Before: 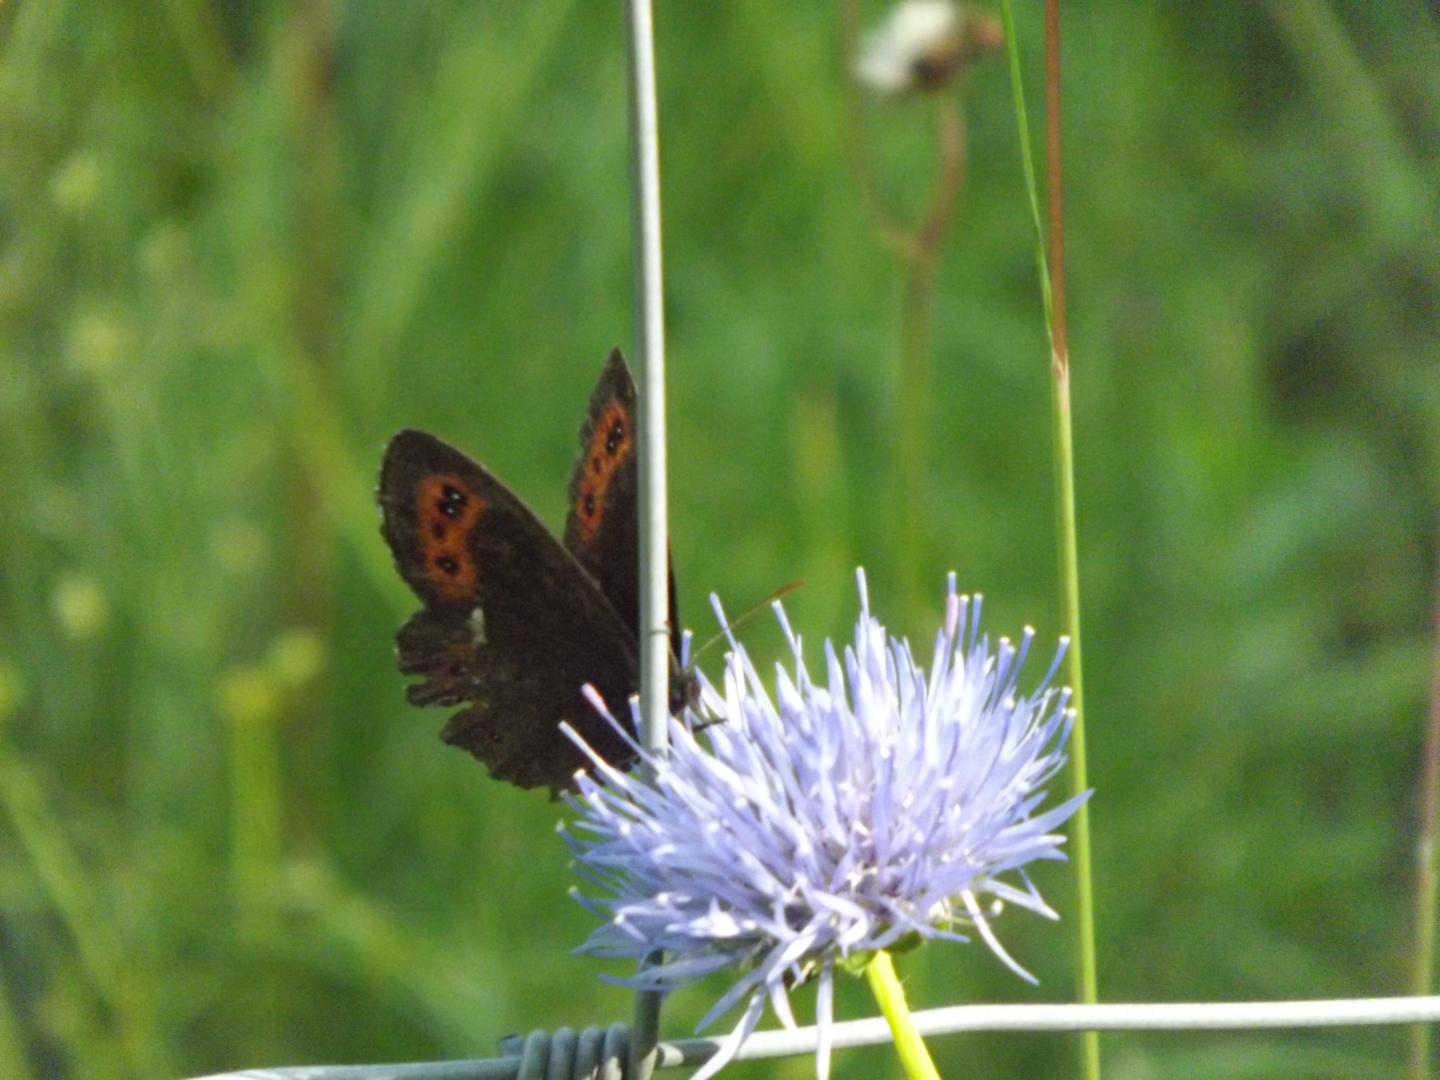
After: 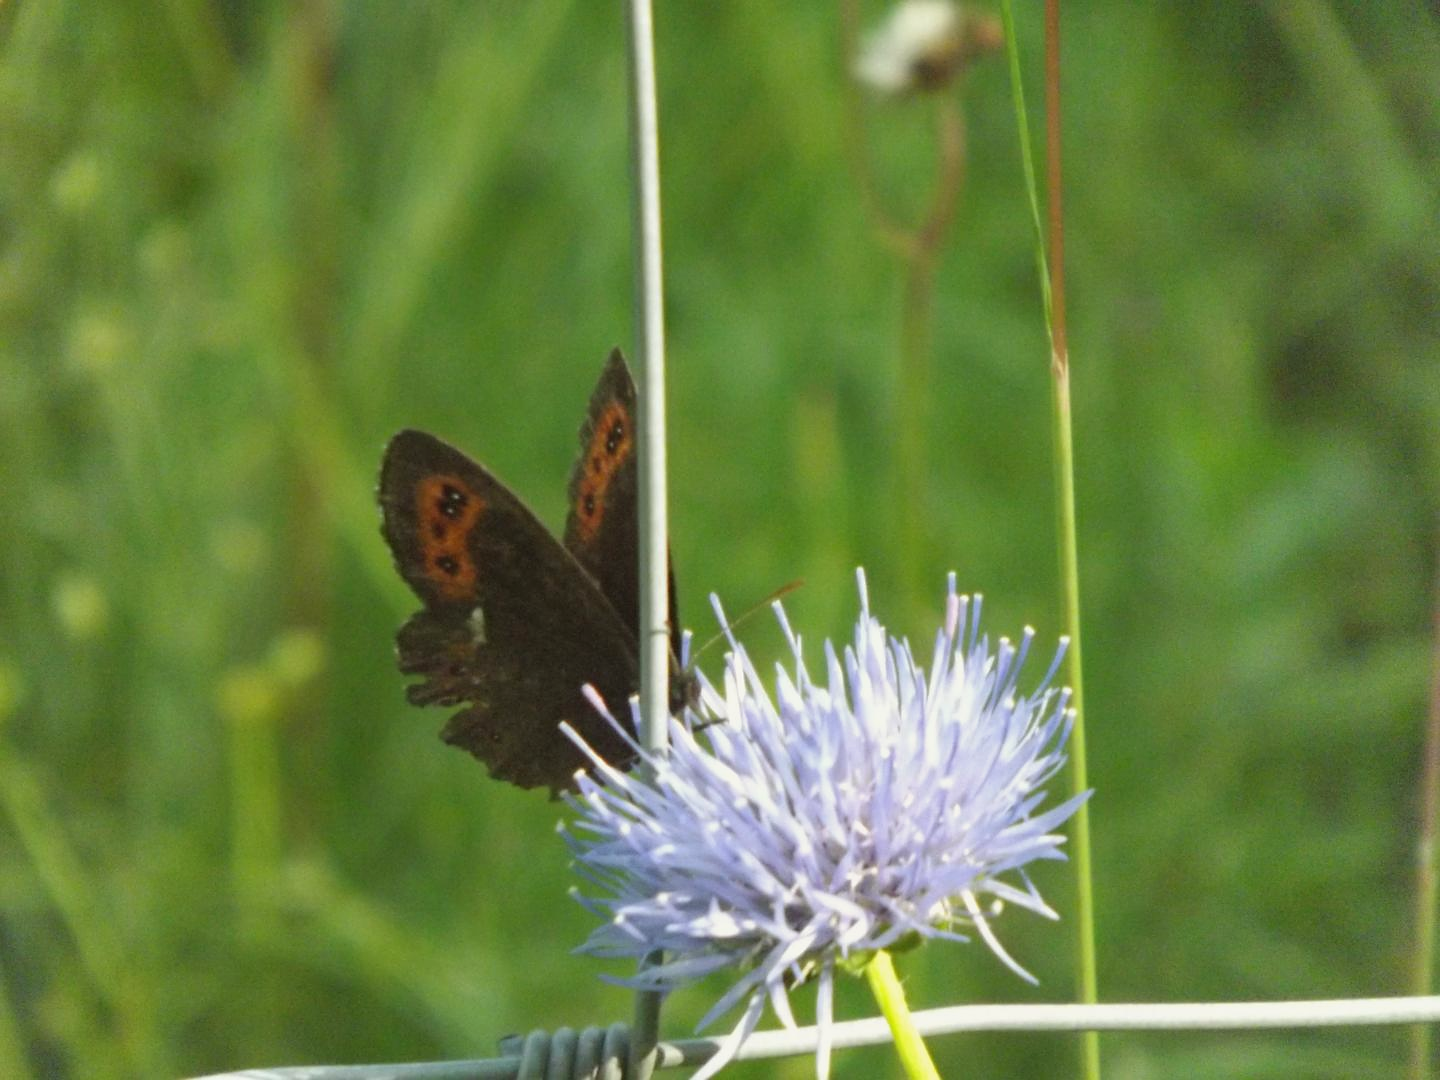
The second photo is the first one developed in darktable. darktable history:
color balance: mode lift, gamma, gain (sRGB), lift [1.04, 1, 1, 0.97], gamma [1.01, 1, 1, 0.97], gain [0.96, 1, 1, 0.97]
sharpen: radius 1
